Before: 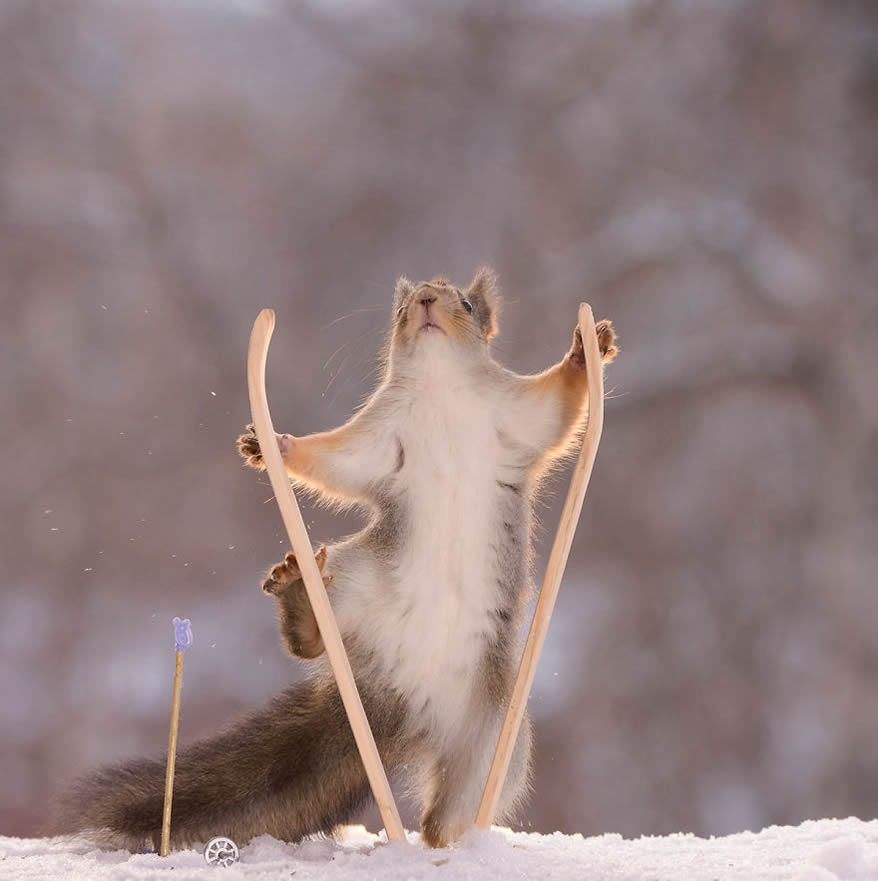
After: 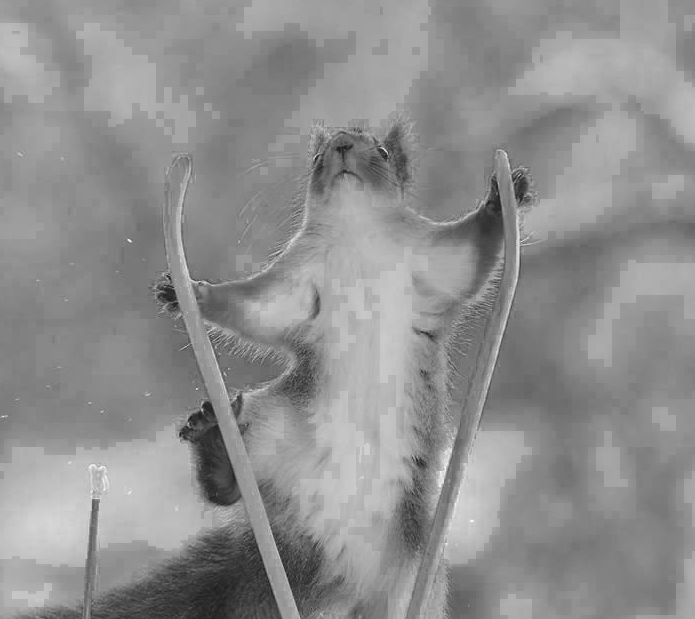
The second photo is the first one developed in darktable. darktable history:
color zones: curves: ch0 [(0.002, 0.429) (0.121, 0.212) (0.198, 0.113) (0.276, 0.344) (0.331, 0.541) (0.41, 0.56) (0.482, 0.289) (0.619, 0.227) (0.721, 0.18) (0.821, 0.435) (0.928, 0.555) (1, 0.587)]; ch1 [(0, 0) (0.143, 0) (0.286, 0) (0.429, 0) (0.571, 0) (0.714, 0) (0.857, 0)]
shadows and highlights: radius 116.15, shadows 41.82, highlights -61.87, soften with gaussian
crop: left 9.652%, top 17.387%, right 11.08%, bottom 12.335%
exposure: black level correction 0, exposure 0.693 EV, compensate exposure bias true, compensate highlight preservation false
contrast brightness saturation: contrast 0.072, brightness 0.076, saturation 0.176
haze removal: strength -0.047, adaptive false
tone curve: curves: ch0 [(0, 0) (0.003, 0.015) (0.011, 0.021) (0.025, 0.032) (0.044, 0.046) (0.069, 0.062) (0.1, 0.08) (0.136, 0.117) (0.177, 0.165) (0.224, 0.221) (0.277, 0.298) (0.335, 0.385) (0.399, 0.469) (0.468, 0.558) (0.543, 0.637) (0.623, 0.708) (0.709, 0.771) (0.801, 0.84) (0.898, 0.907) (1, 1)], color space Lab, linked channels, preserve colors none
